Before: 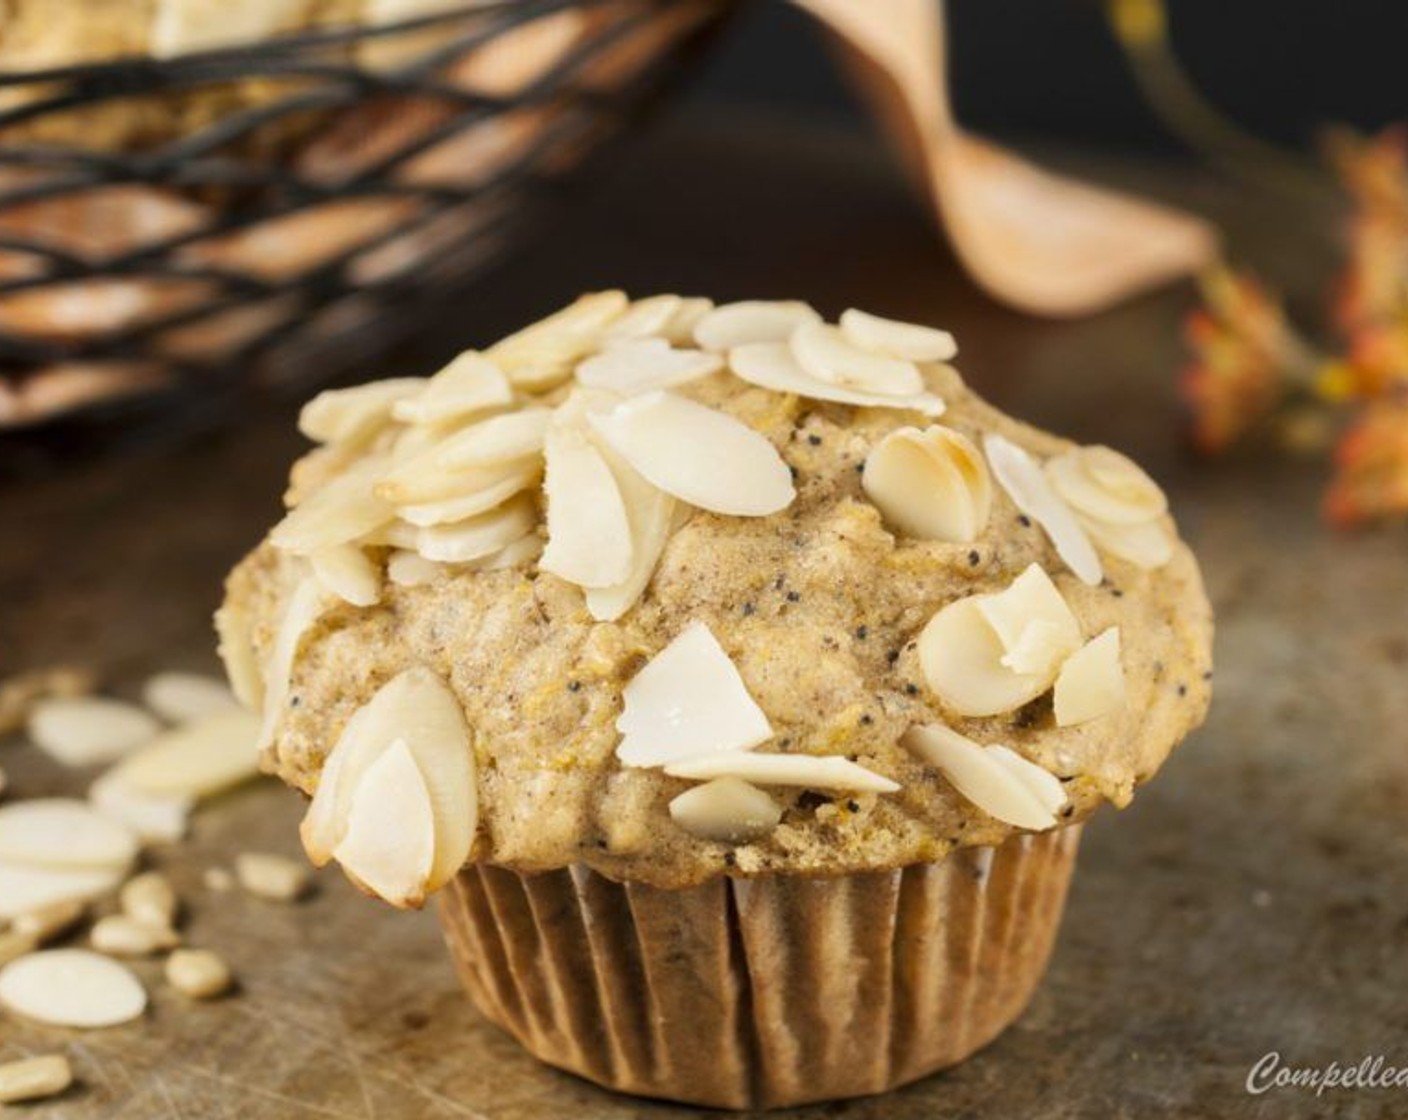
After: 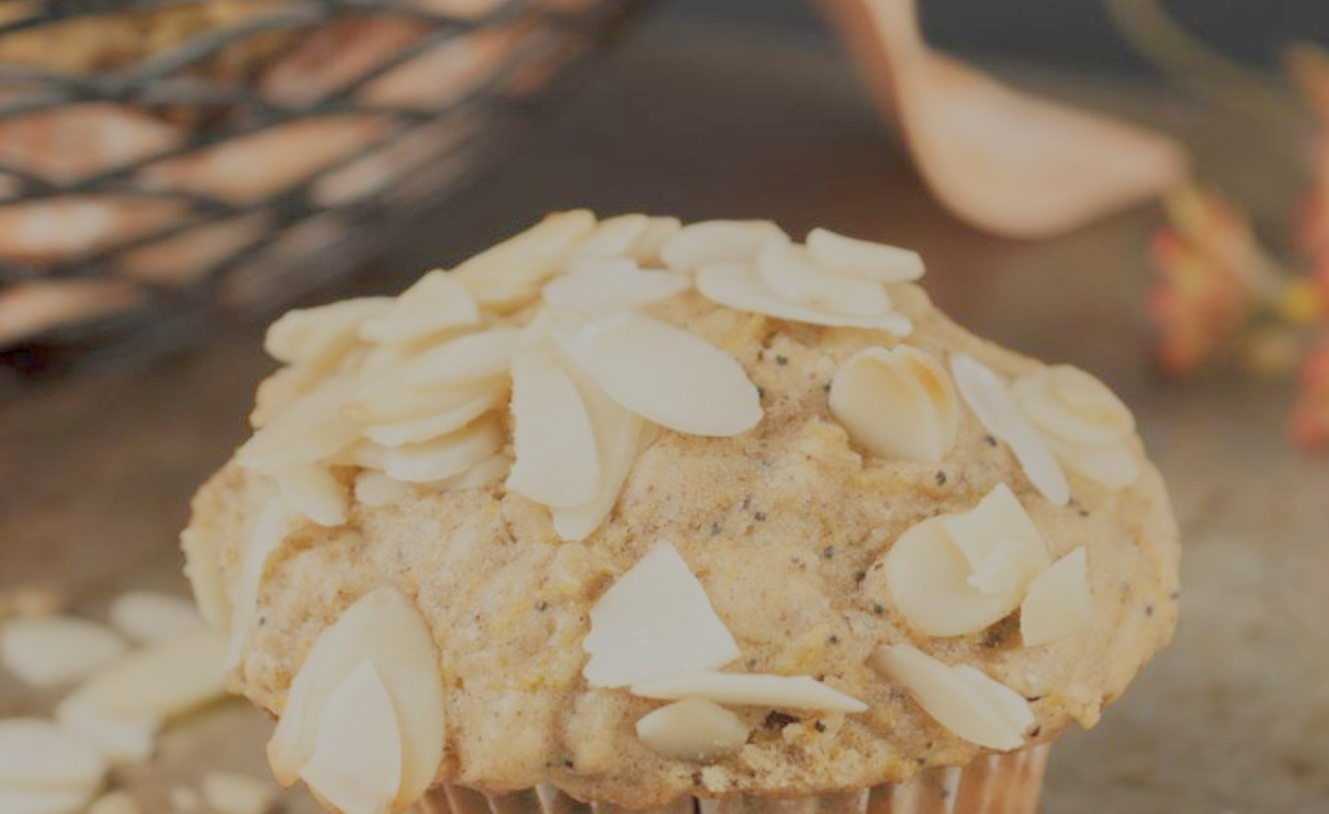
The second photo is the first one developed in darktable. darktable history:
crop: left 2.356%, top 7.151%, right 3.202%, bottom 20.156%
exposure: exposure 1 EV, compensate exposure bias true, compensate highlight preservation false
filmic rgb: black relative exposure -13.98 EV, white relative exposure 7.97 EV, hardness 3.75, latitude 49.7%, contrast 0.513
tone equalizer: on, module defaults
